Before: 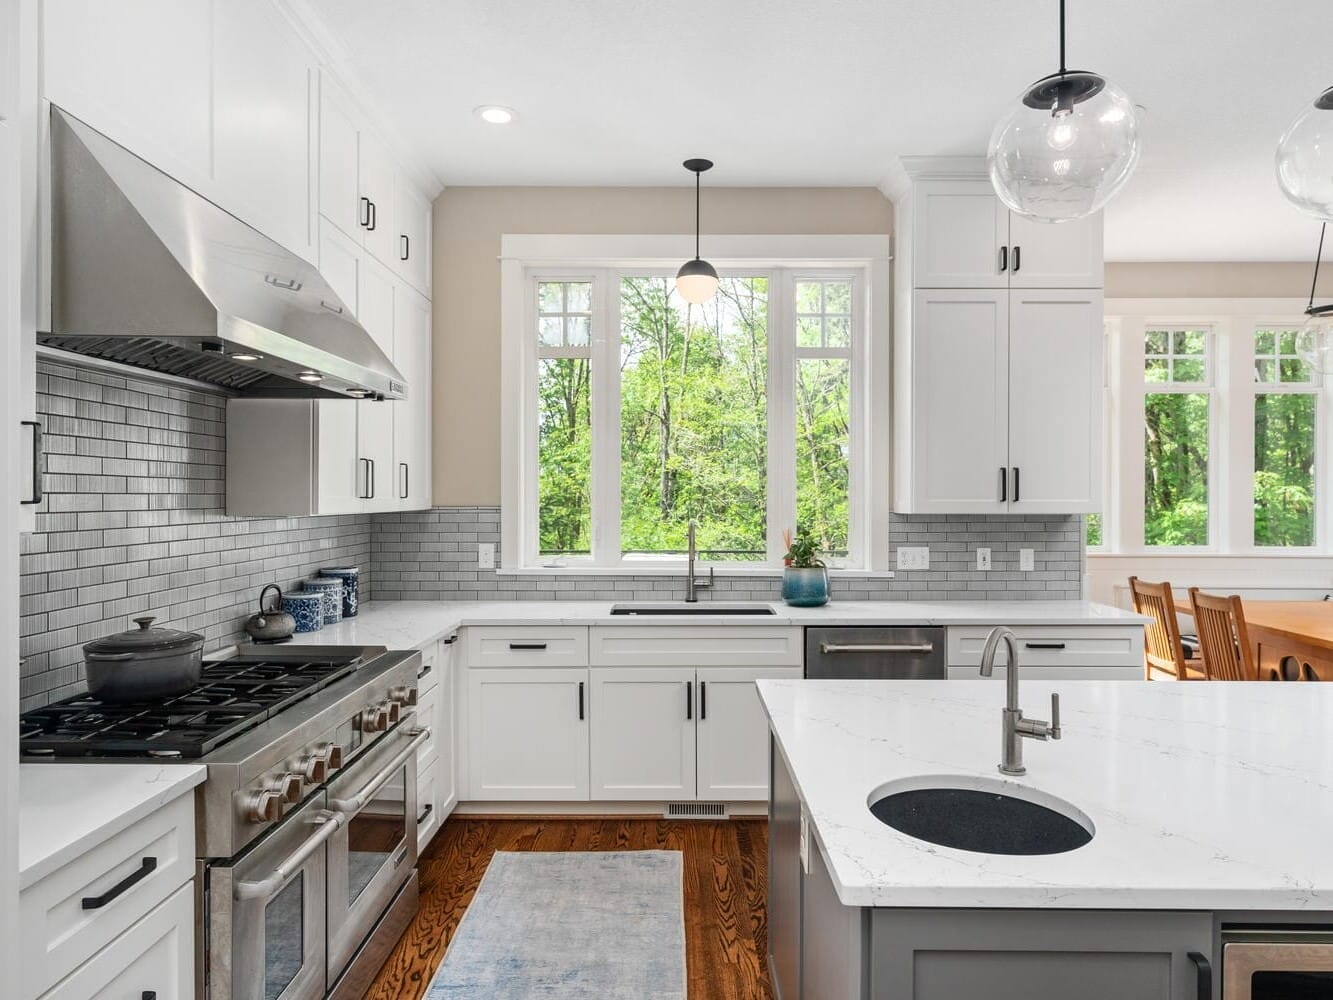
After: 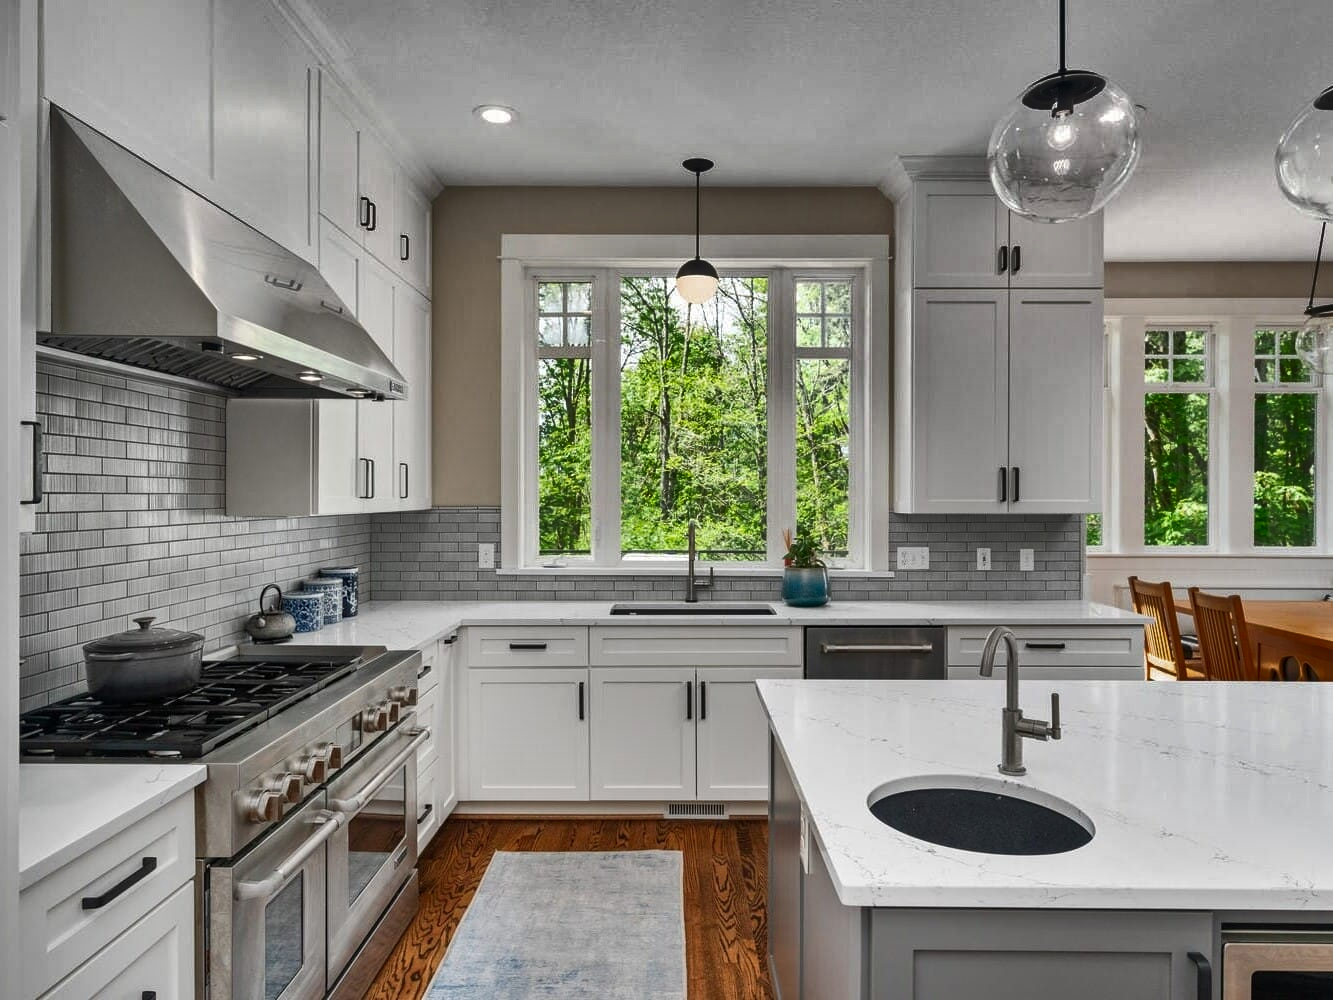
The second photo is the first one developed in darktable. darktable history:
shadows and highlights: shadows 20.92, highlights -82.97, soften with gaussian
